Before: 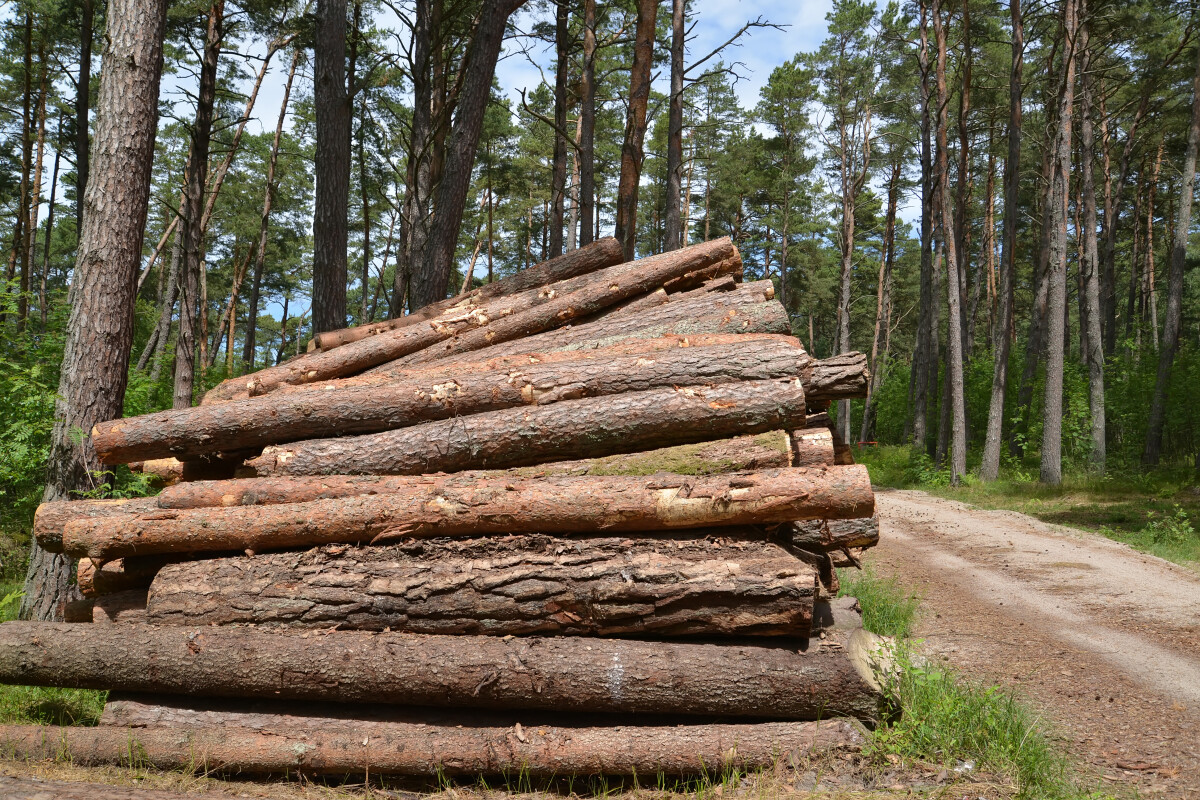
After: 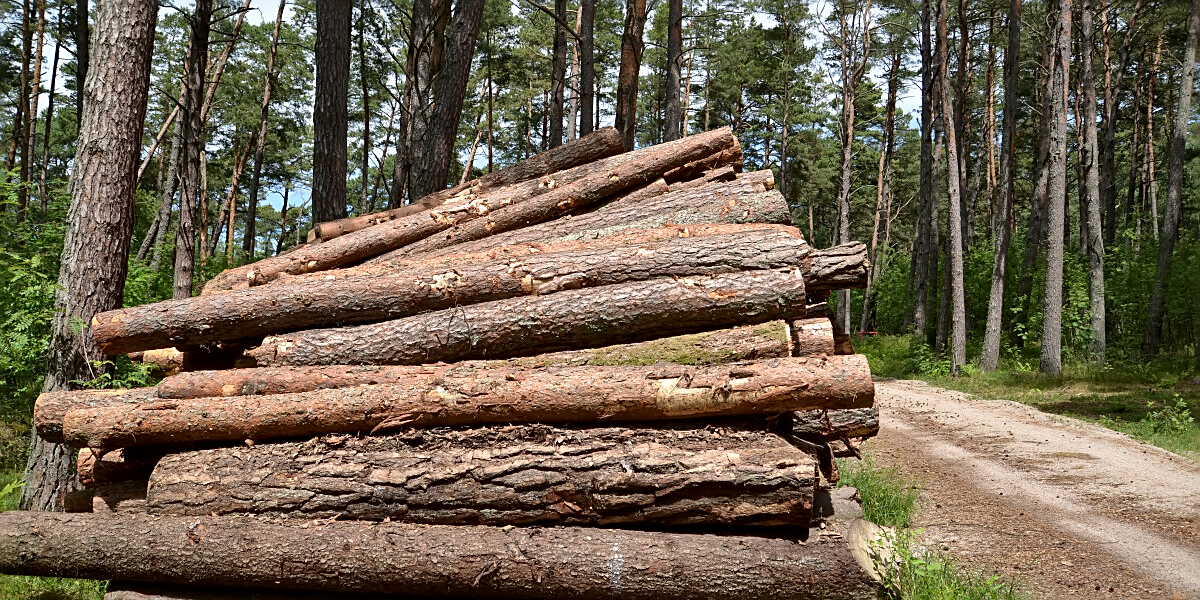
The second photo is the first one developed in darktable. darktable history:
local contrast: mode bilateral grid, contrast 25, coarseness 47, detail 151%, midtone range 0.2
sharpen: on, module defaults
crop: top 13.819%, bottom 11.169%
